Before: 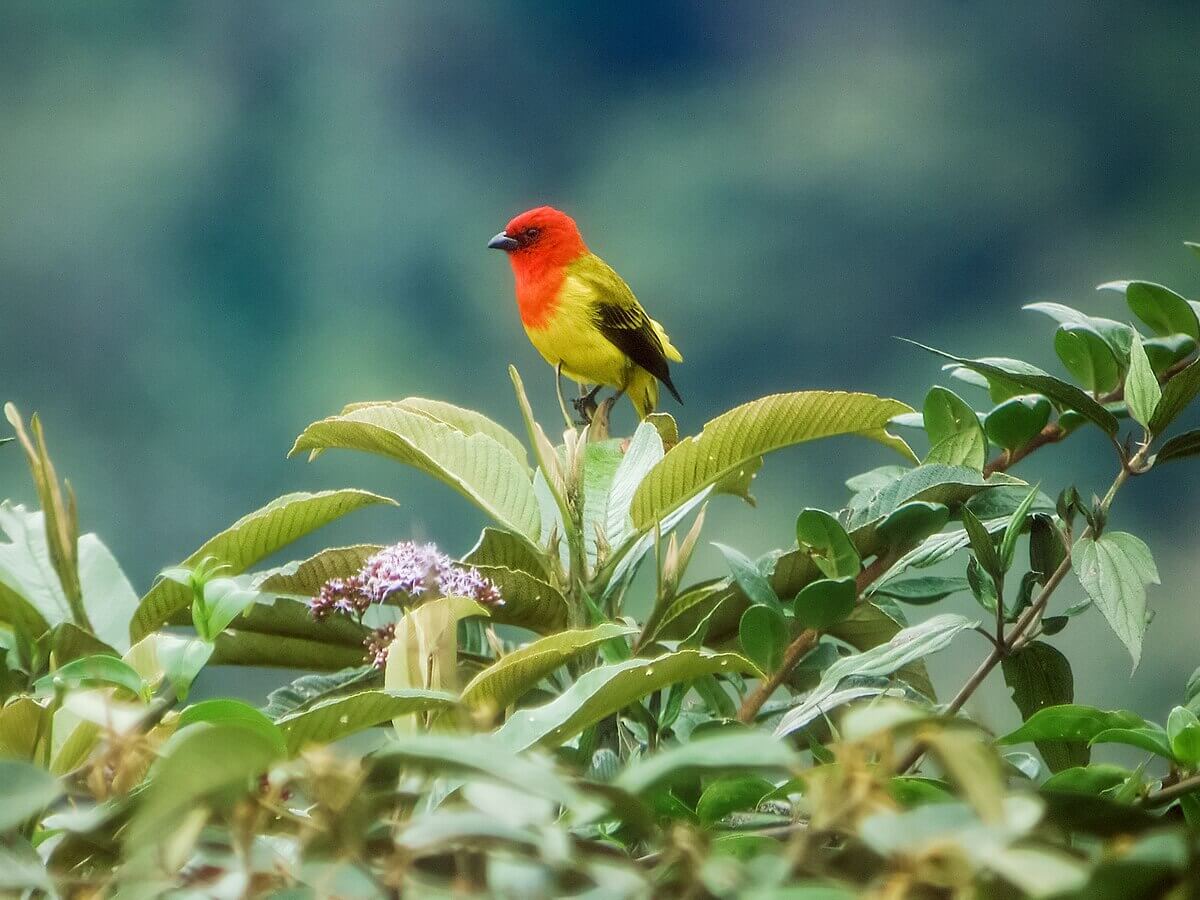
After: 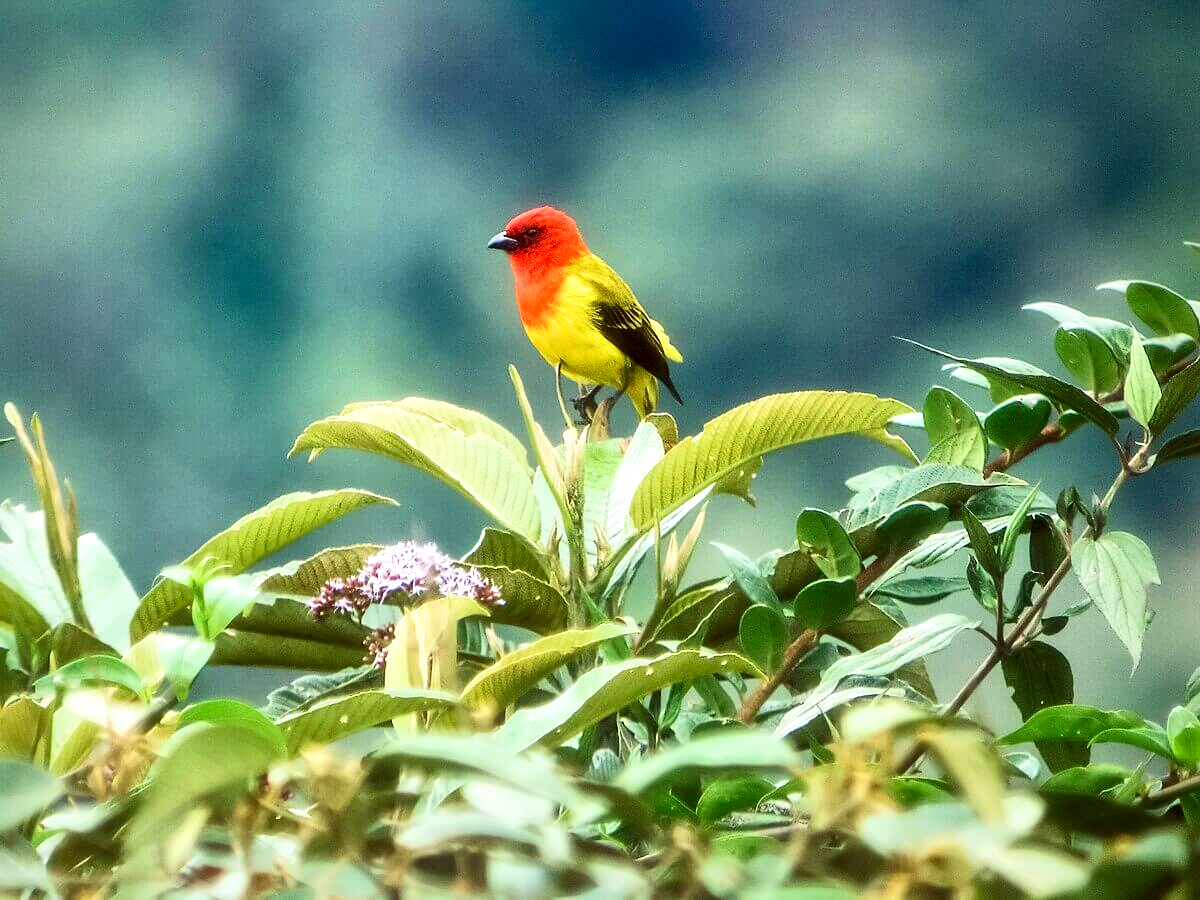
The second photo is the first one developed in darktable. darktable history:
contrast brightness saturation: contrast 0.204, brightness 0.166, saturation 0.227
local contrast: mode bilateral grid, contrast 25, coarseness 59, detail 152%, midtone range 0.2
shadows and highlights: shadows 13.34, white point adjustment 1.29, highlights -1.87, soften with gaussian
